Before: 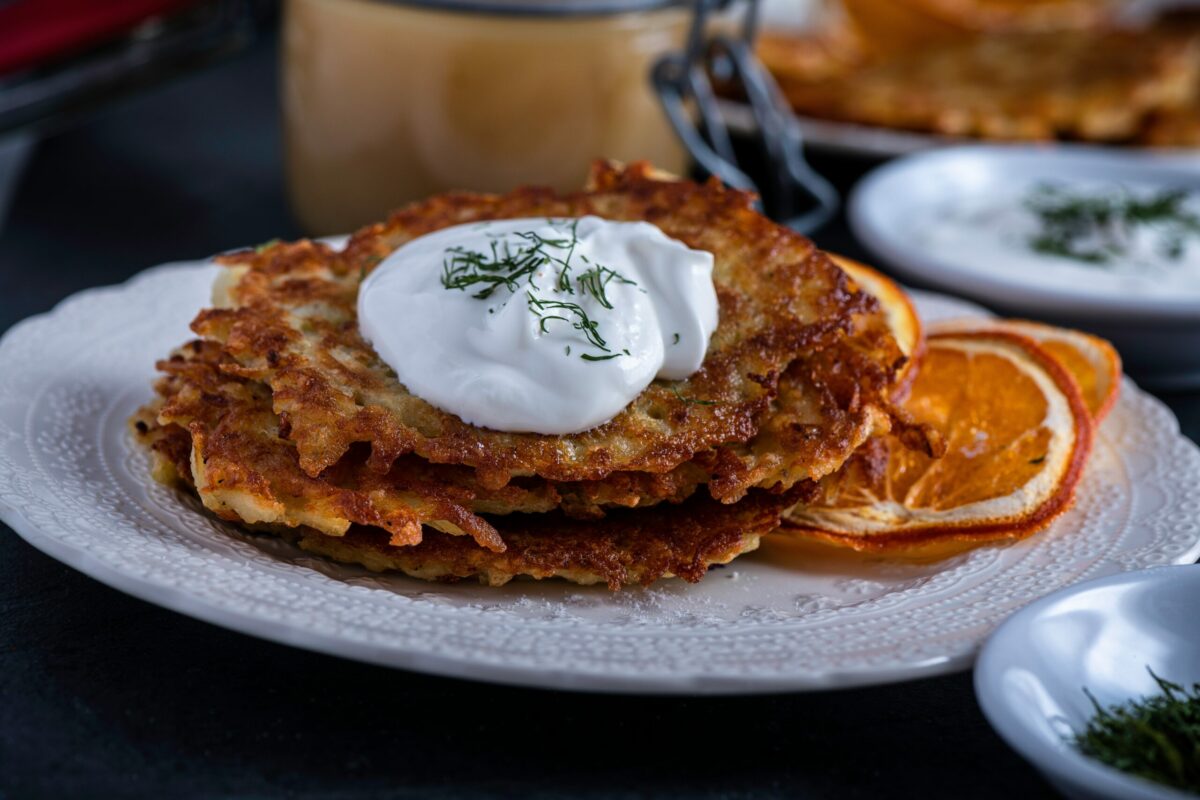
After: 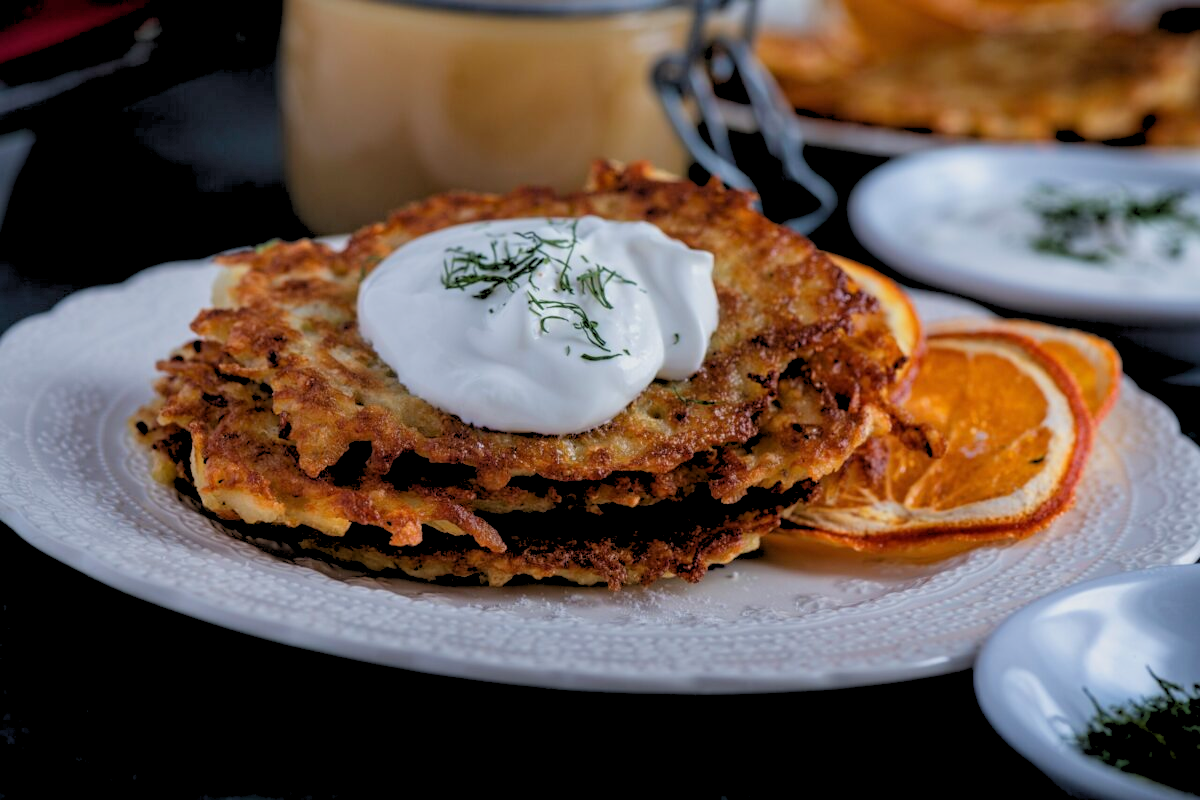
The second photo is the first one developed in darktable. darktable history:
exposure: exposure 0 EV, compensate highlight preservation false
rgb levels: preserve colors sum RGB, levels [[0.038, 0.433, 0.934], [0, 0.5, 1], [0, 0.5, 1]]
